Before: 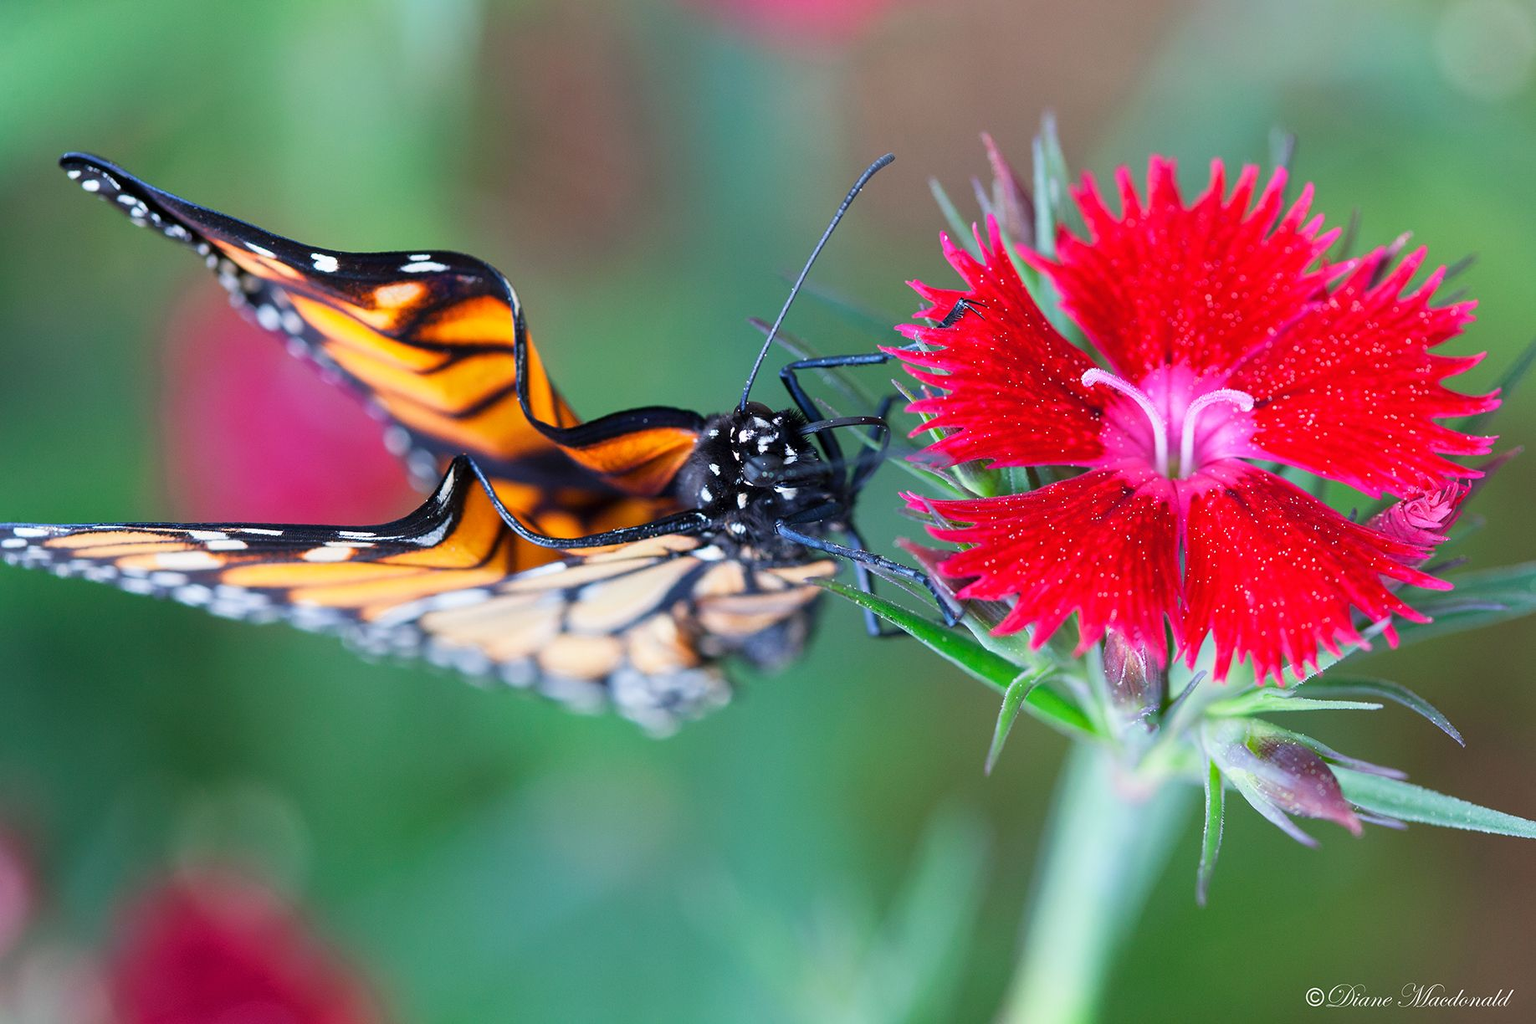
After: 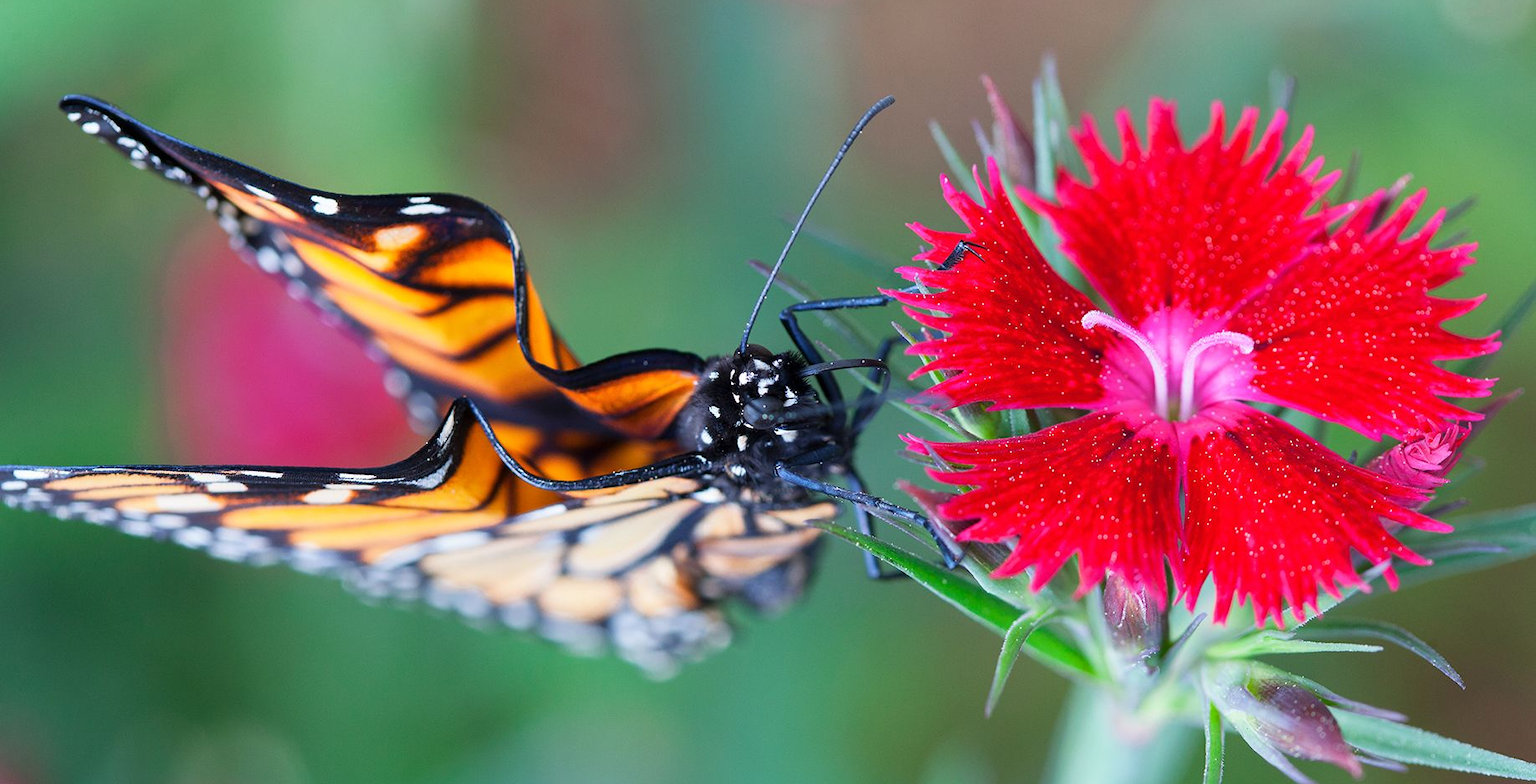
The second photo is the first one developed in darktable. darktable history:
crop: top 5.667%, bottom 17.637%
shadows and highlights: shadows 37.27, highlights -28.18, soften with gaussian
